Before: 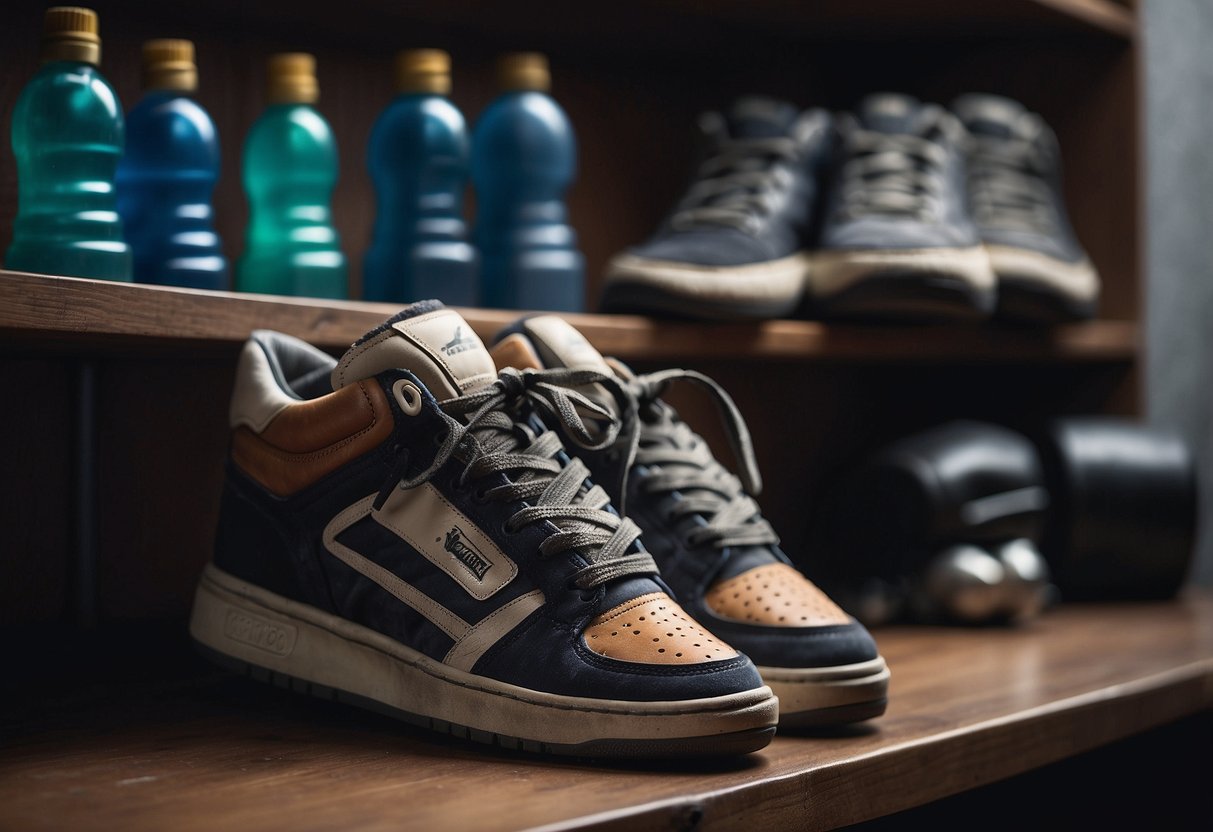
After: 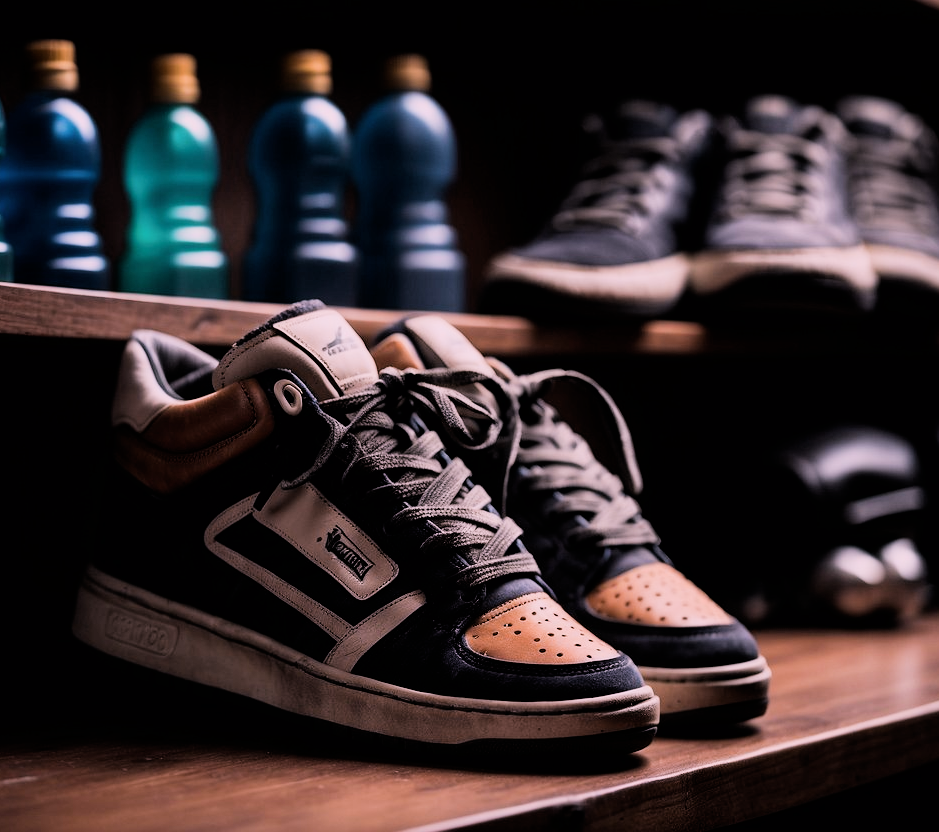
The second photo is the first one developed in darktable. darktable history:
filmic rgb: black relative exposure -5 EV, hardness 2.88, contrast 1.3, highlights saturation mix -30%
crop: left 9.88%, right 12.664%
white balance: red 1.188, blue 1.11
